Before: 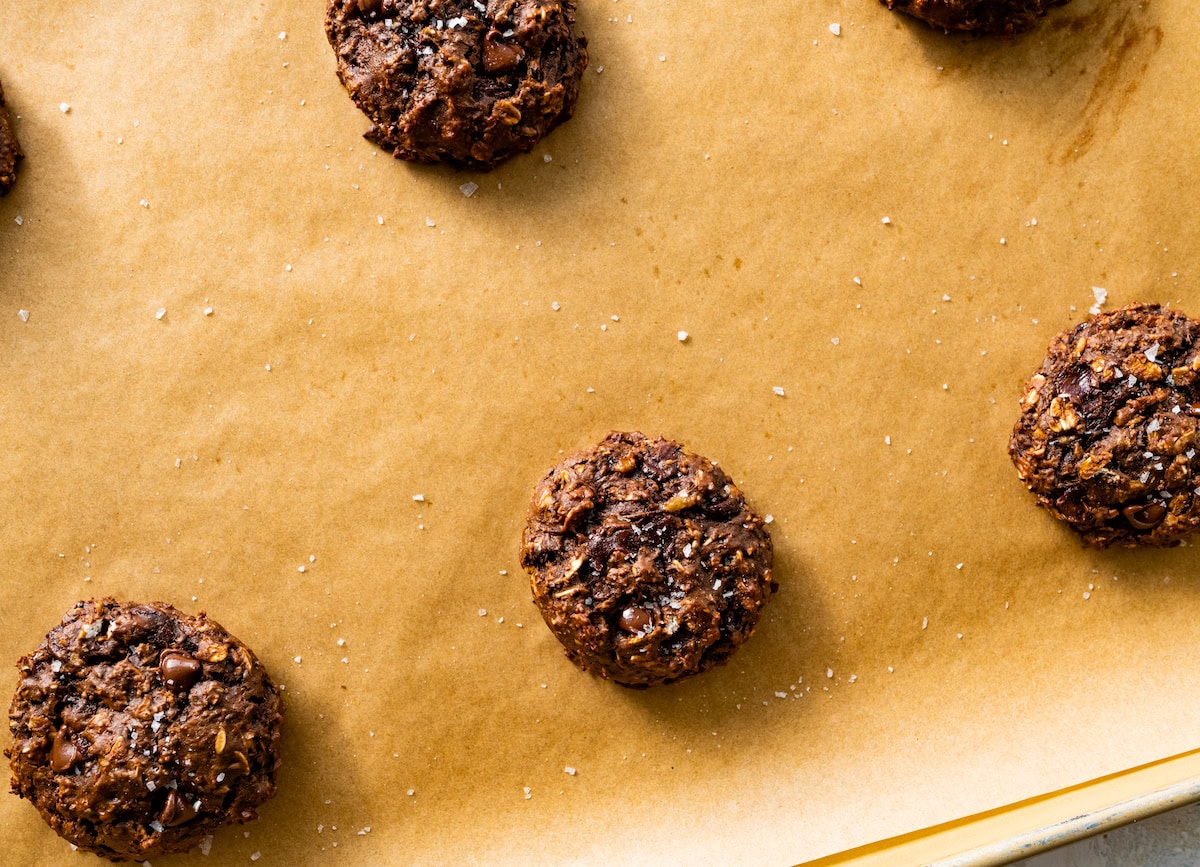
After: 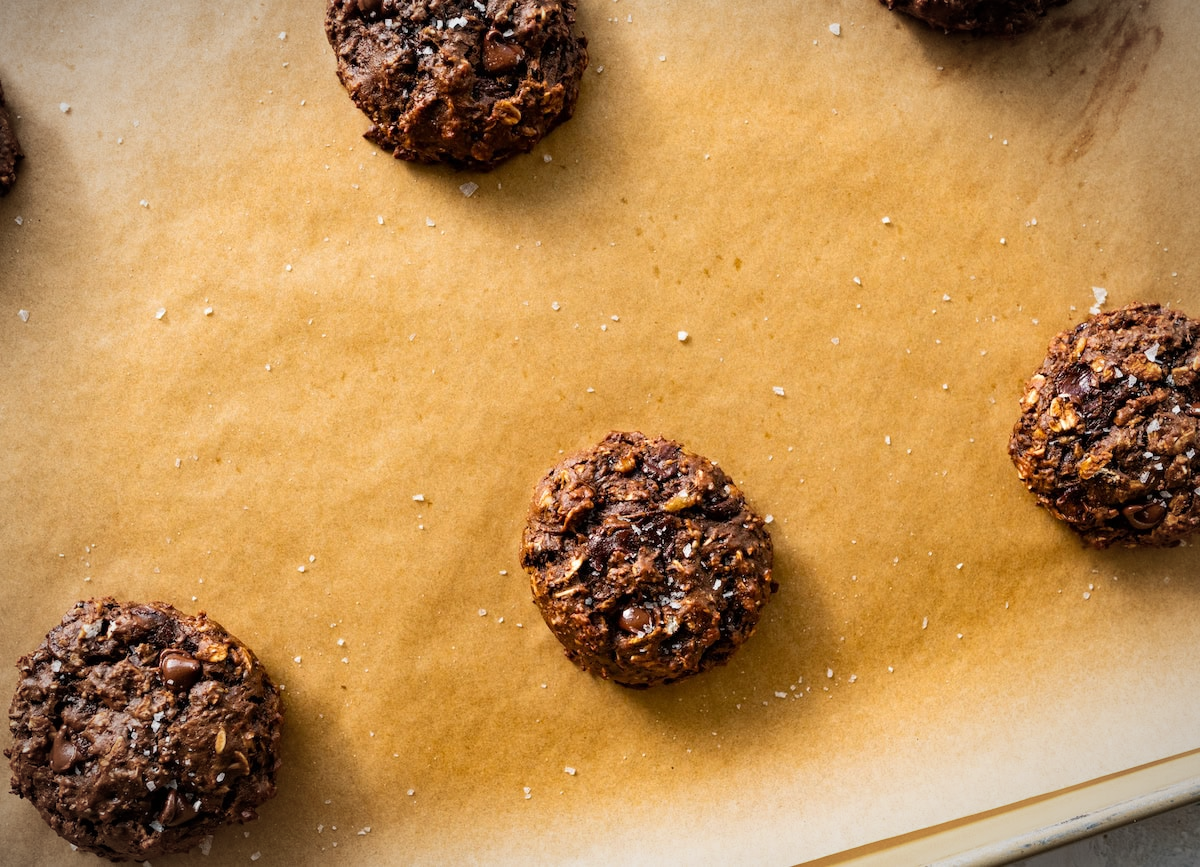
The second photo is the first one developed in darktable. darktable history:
vignetting: fall-off radius 60%, automatic ratio true
